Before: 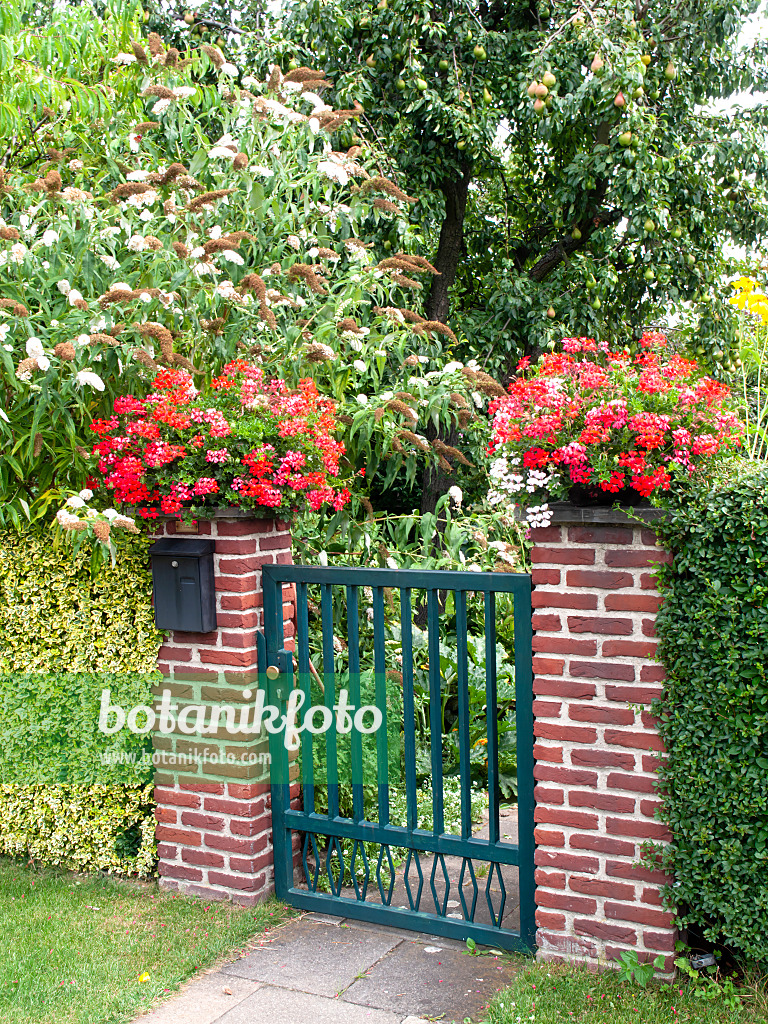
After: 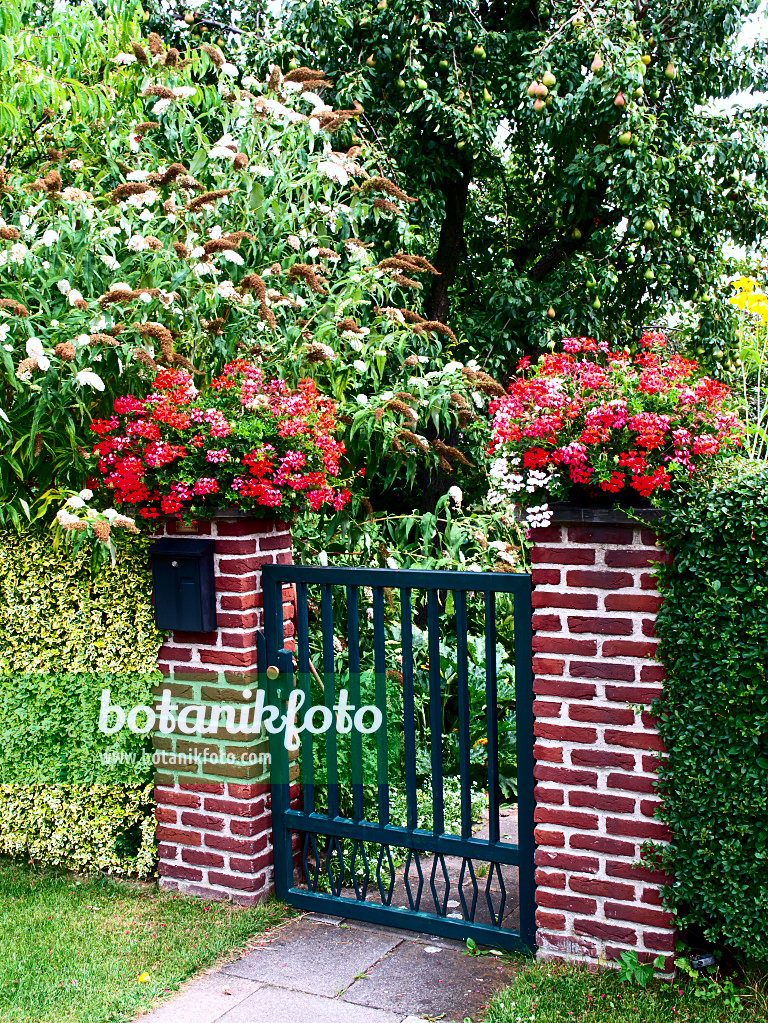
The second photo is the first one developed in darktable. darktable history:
color calibration: illuminant as shot in camera, x 0.358, y 0.373, temperature 4628.91 K
crop: bottom 0.071%
velvia: on, module defaults
contrast brightness saturation: contrast 0.24, brightness -0.24, saturation 0.14
